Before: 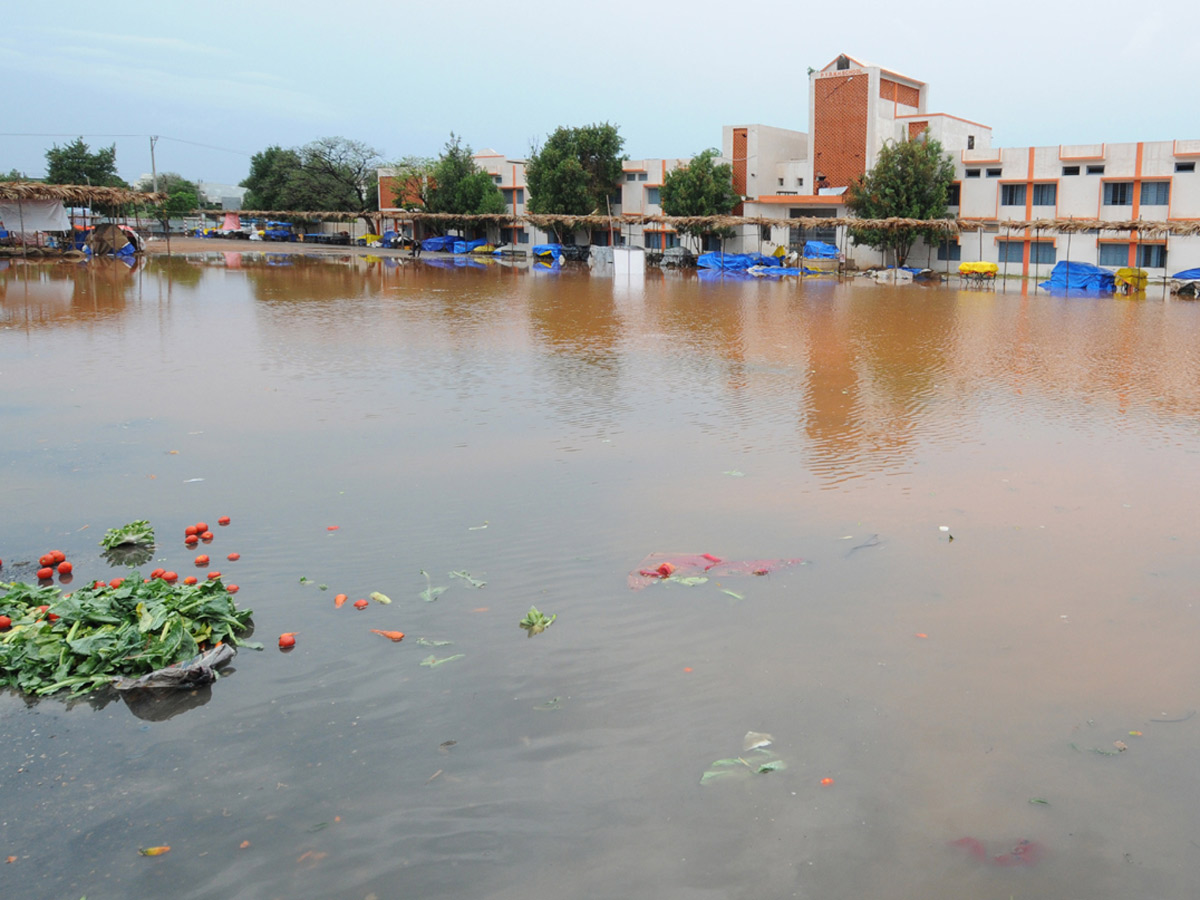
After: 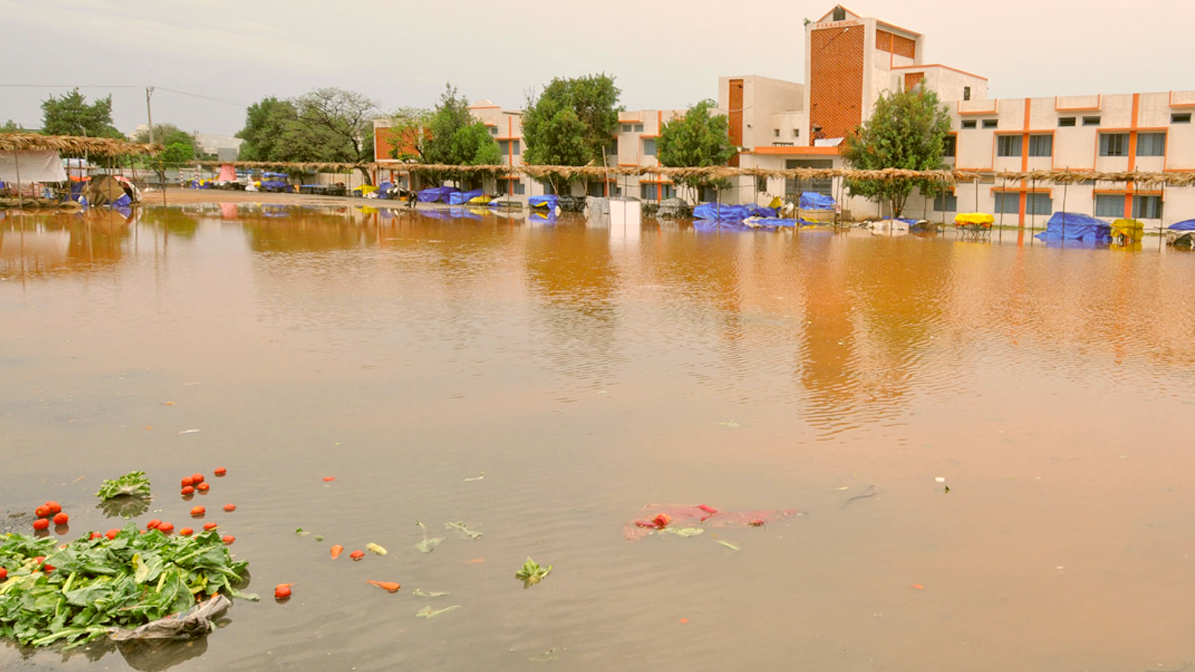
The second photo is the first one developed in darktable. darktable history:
tone equalizer: -7 EV 0.15 EV, -6 EV 0.6 EV, -5 EV 1.15 EV, -4 EV 1.33 EV, -3 EV 1.15 EV, -2 EV 0.6 EV, -1 EV 0.15 EV, mask exposure compensation -0.5 EV
color correction: highlights a* 8.98, highlights b* 15.09, shadows a* -0.49, shadows b* 26.52
crop: left 0.387%, top 5.469%, bottom 19.809%
